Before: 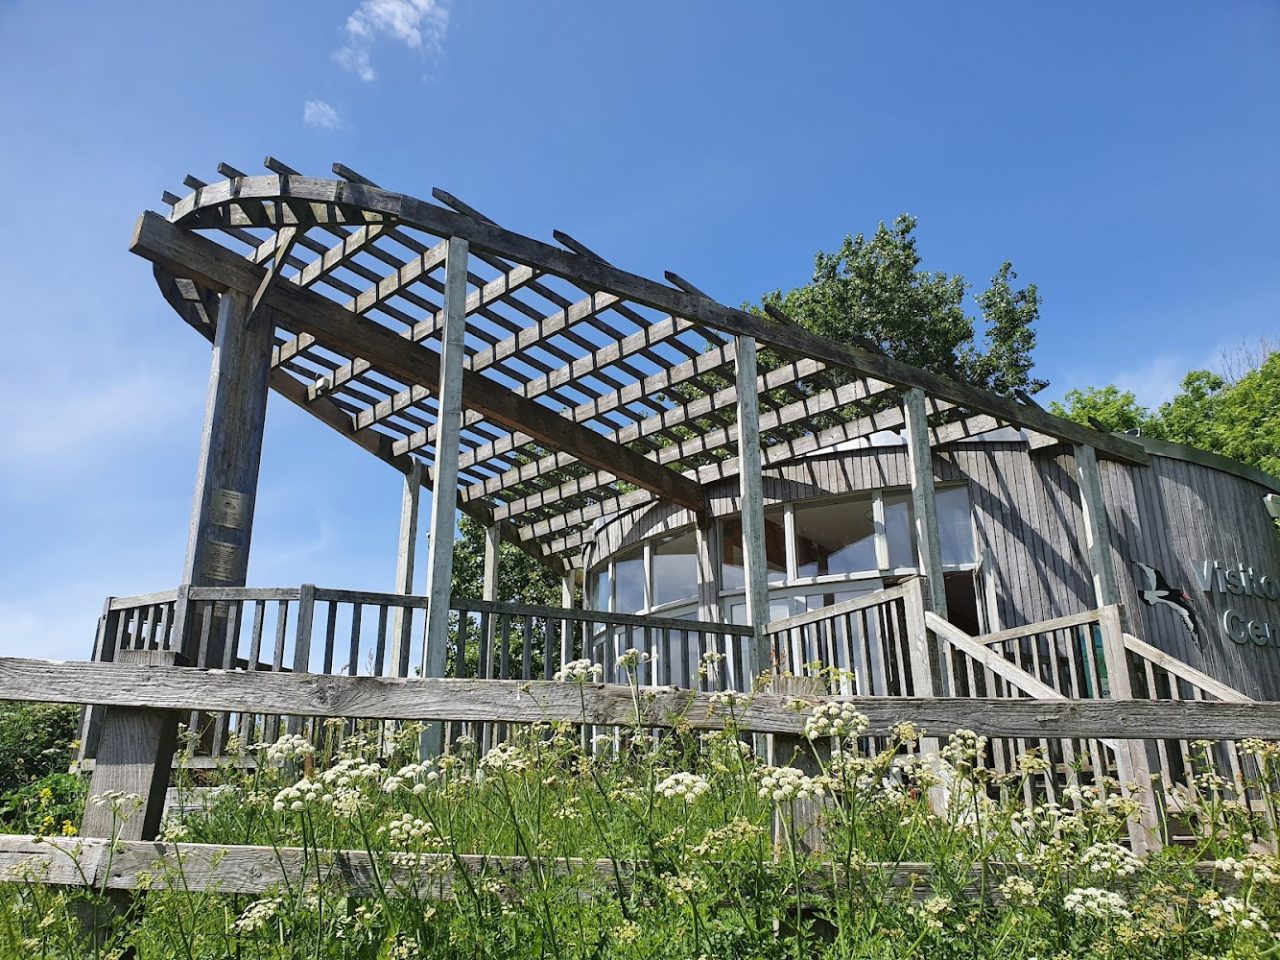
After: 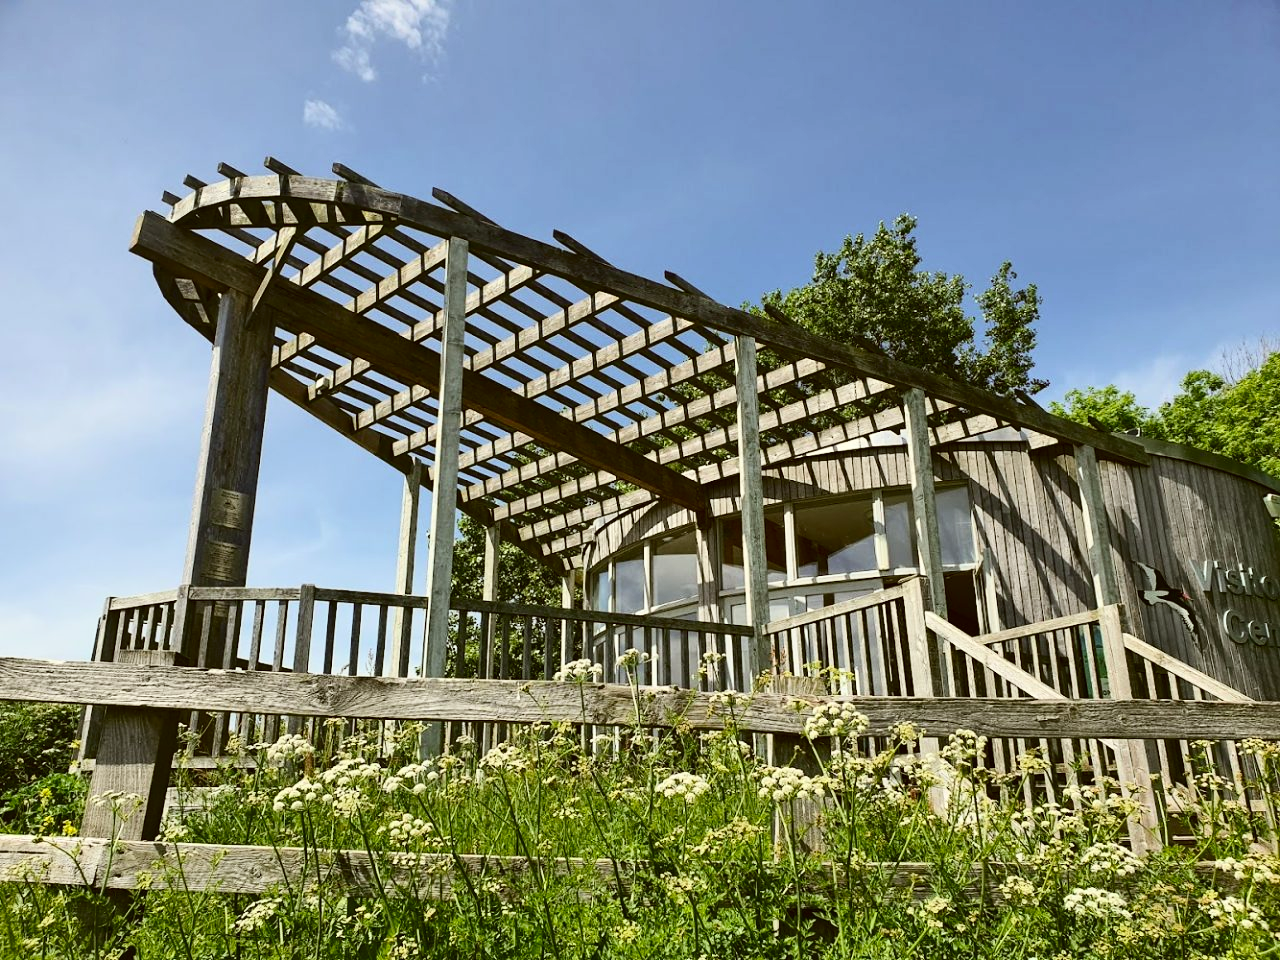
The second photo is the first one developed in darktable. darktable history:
contrast brightness saturation: contrast 0.225
color balance rgb: perceptual saturation grading › global saturation 0.146%, global vibrance 20%
color correction: highlights a* -1.25, highlights b* 10.26, shadows a* 0.726, shadows b* 19.02
